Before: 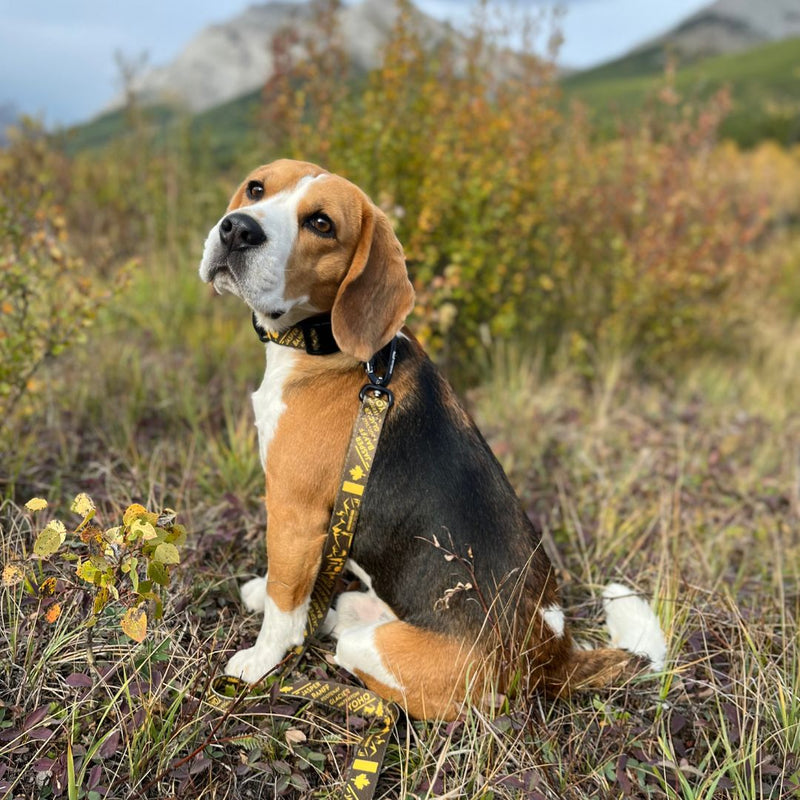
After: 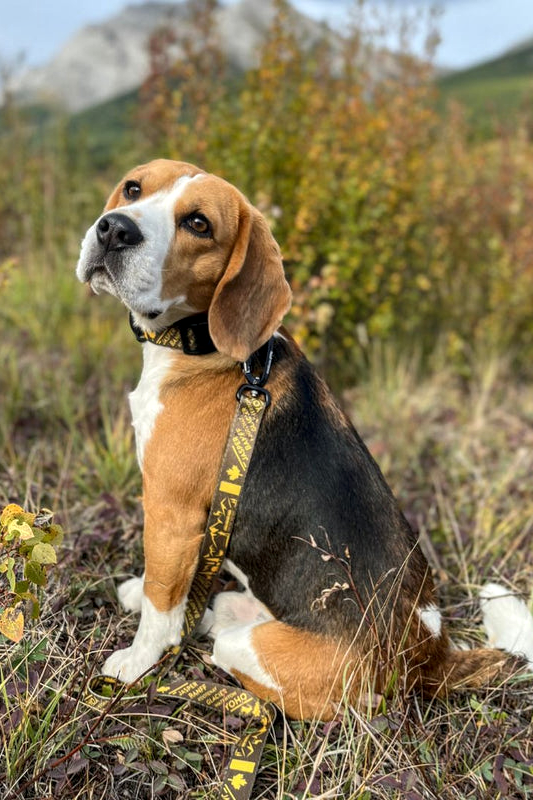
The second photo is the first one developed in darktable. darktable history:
local contrast: on, module defaults
crop and rotate: left 15.446%, right 17.836%
tone equalizer: on, module defaults
